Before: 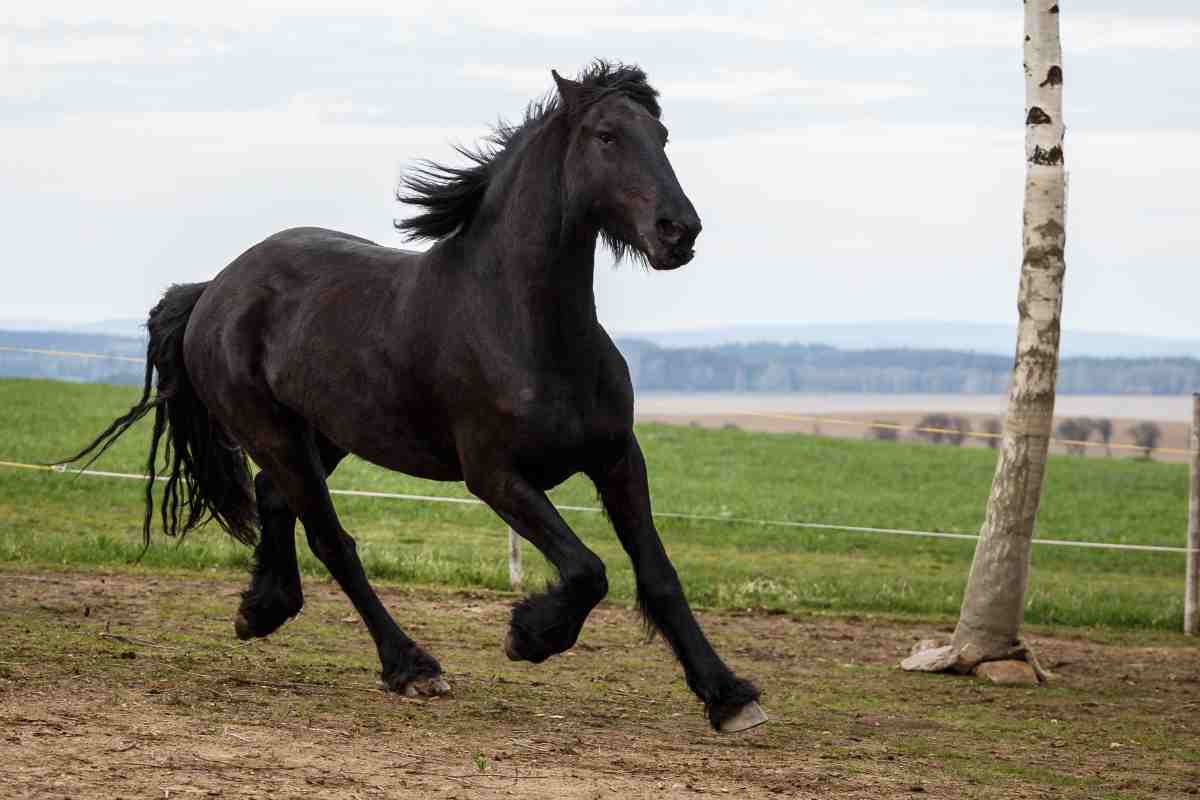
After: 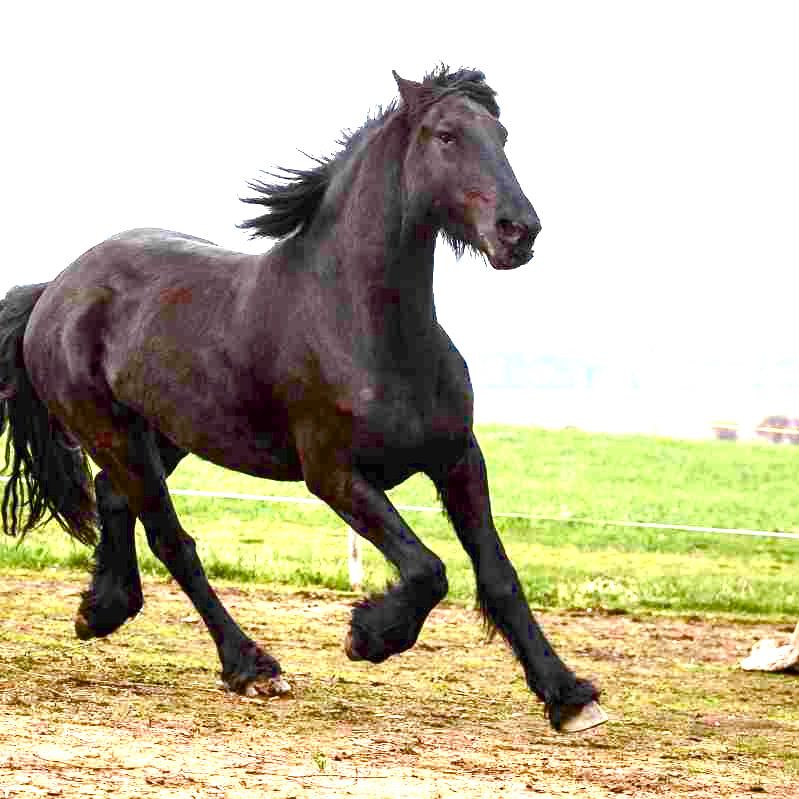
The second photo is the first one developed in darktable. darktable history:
exposure: black level correction 0, exposure 1.882 EV, compensate highlight preservation false
color balance rgb: perceptual saturation grading › global saturation 20%, perceptual saturation grading › highlights -24.951%, perceptual saturation grading › shadows 49.67%, global vibrance 16.332%, saturation formula JzAzBz (2021)
crop and rotate: left 13.338%, right 20.055%
